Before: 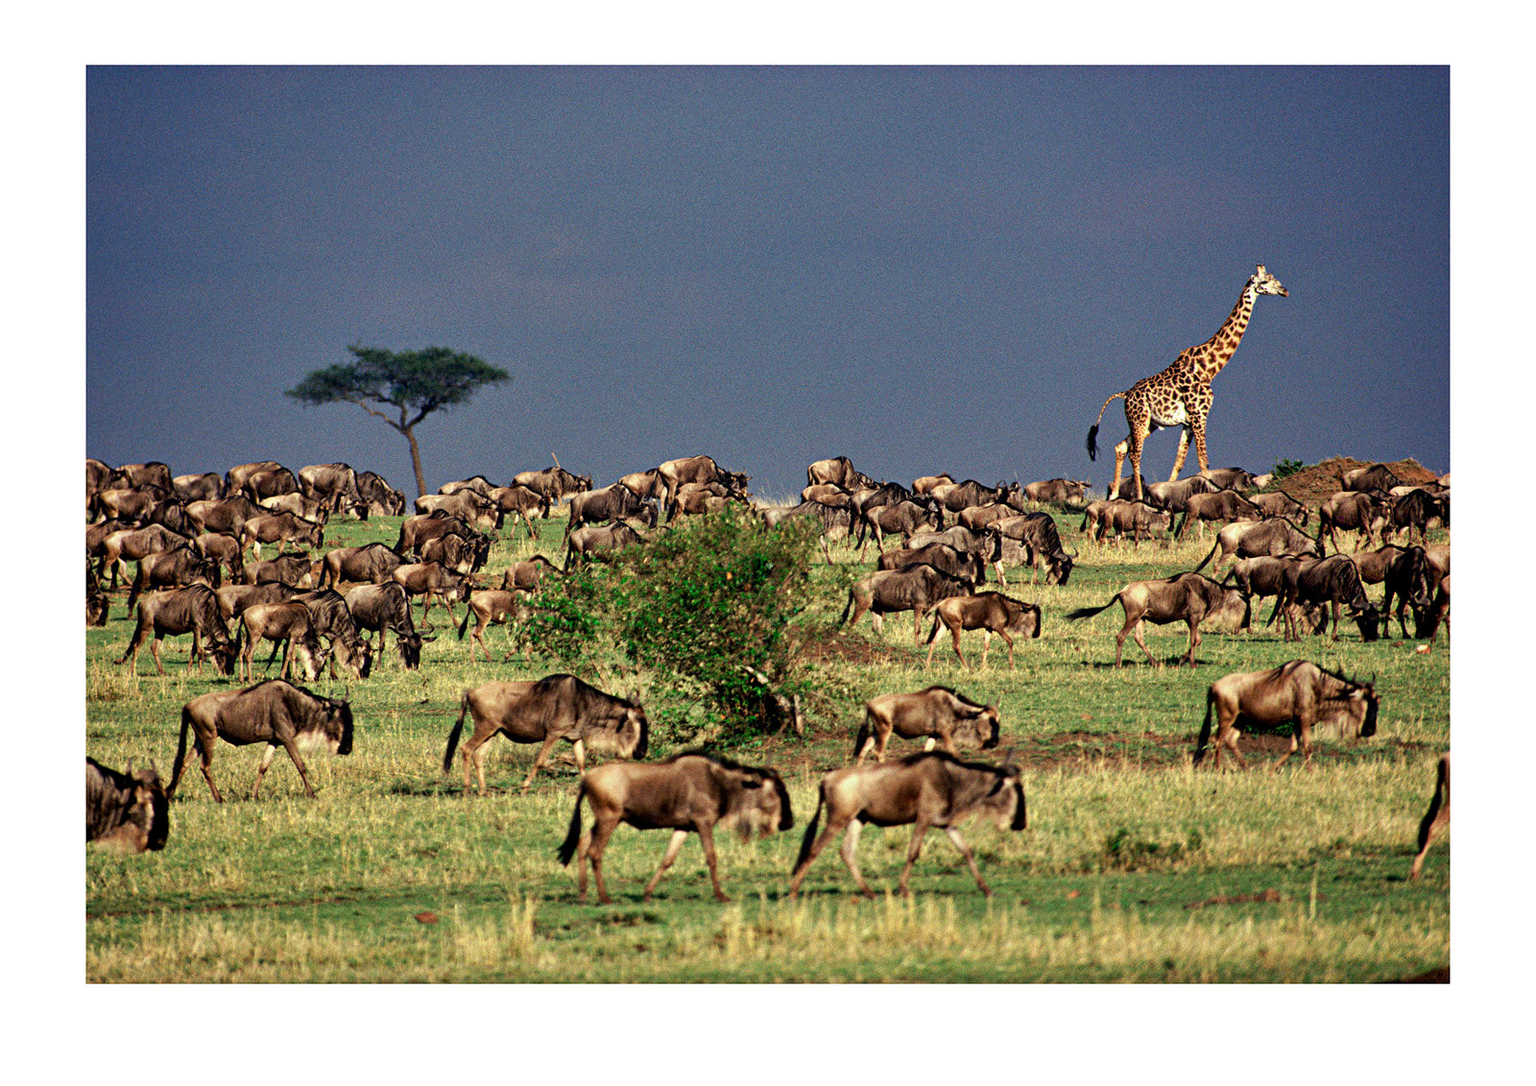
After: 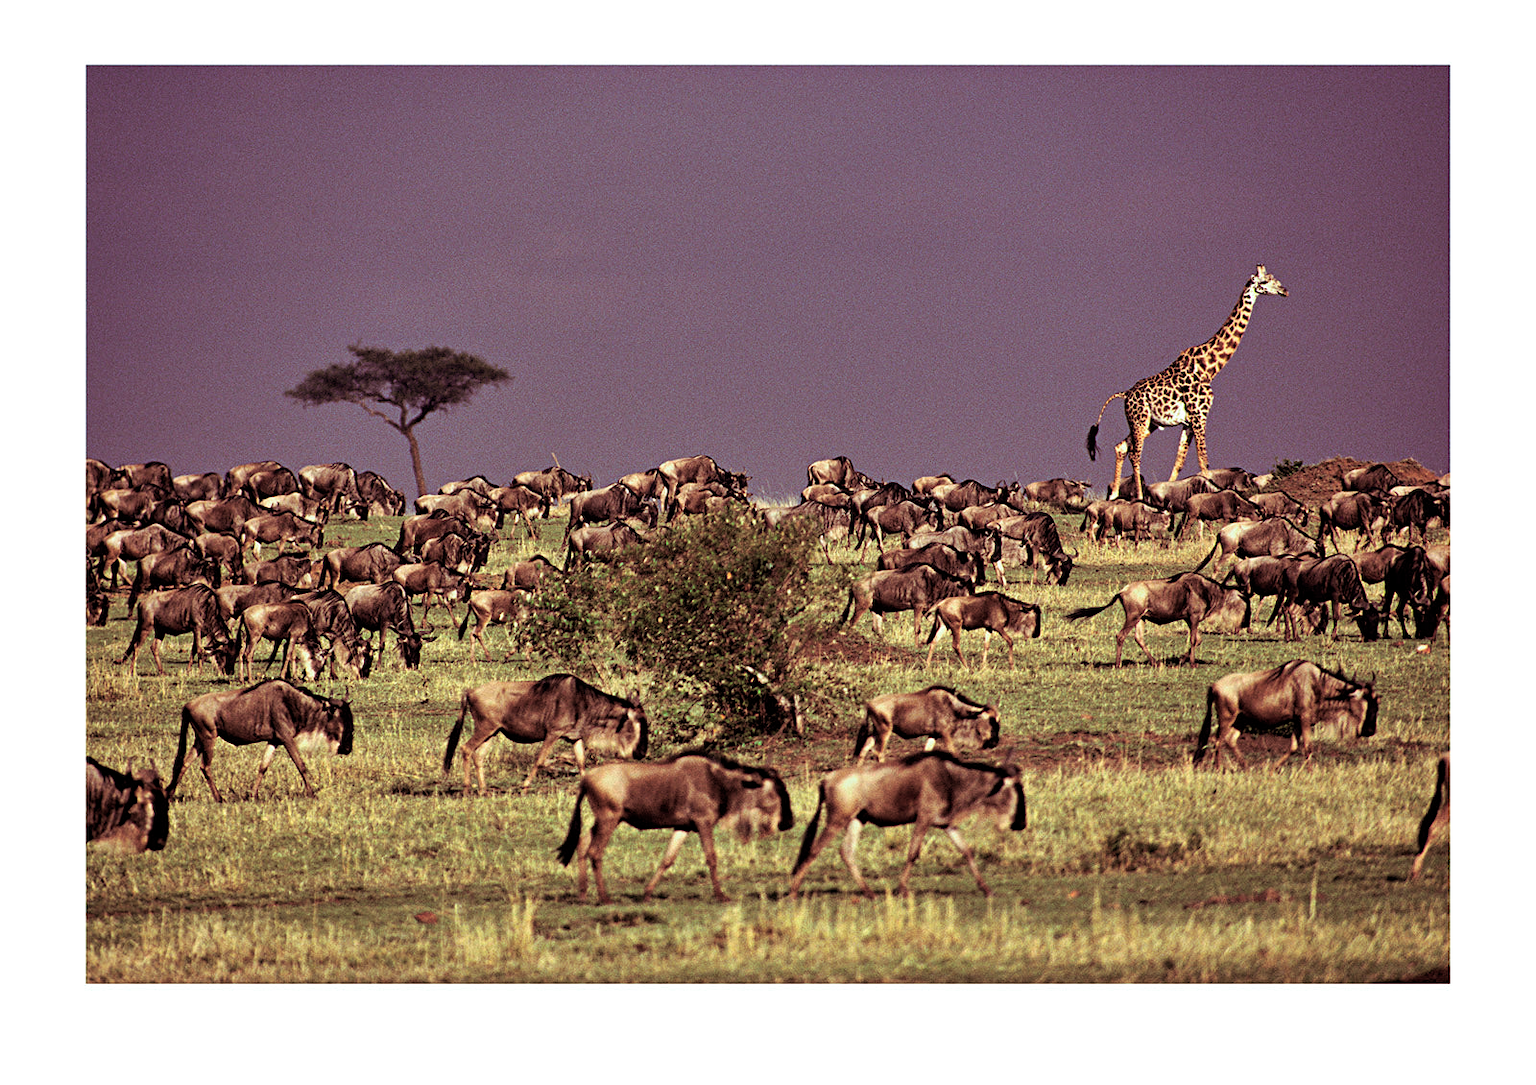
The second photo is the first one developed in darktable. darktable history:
sharpen: amount 0.2
split-toning: highlights › hue 180°
